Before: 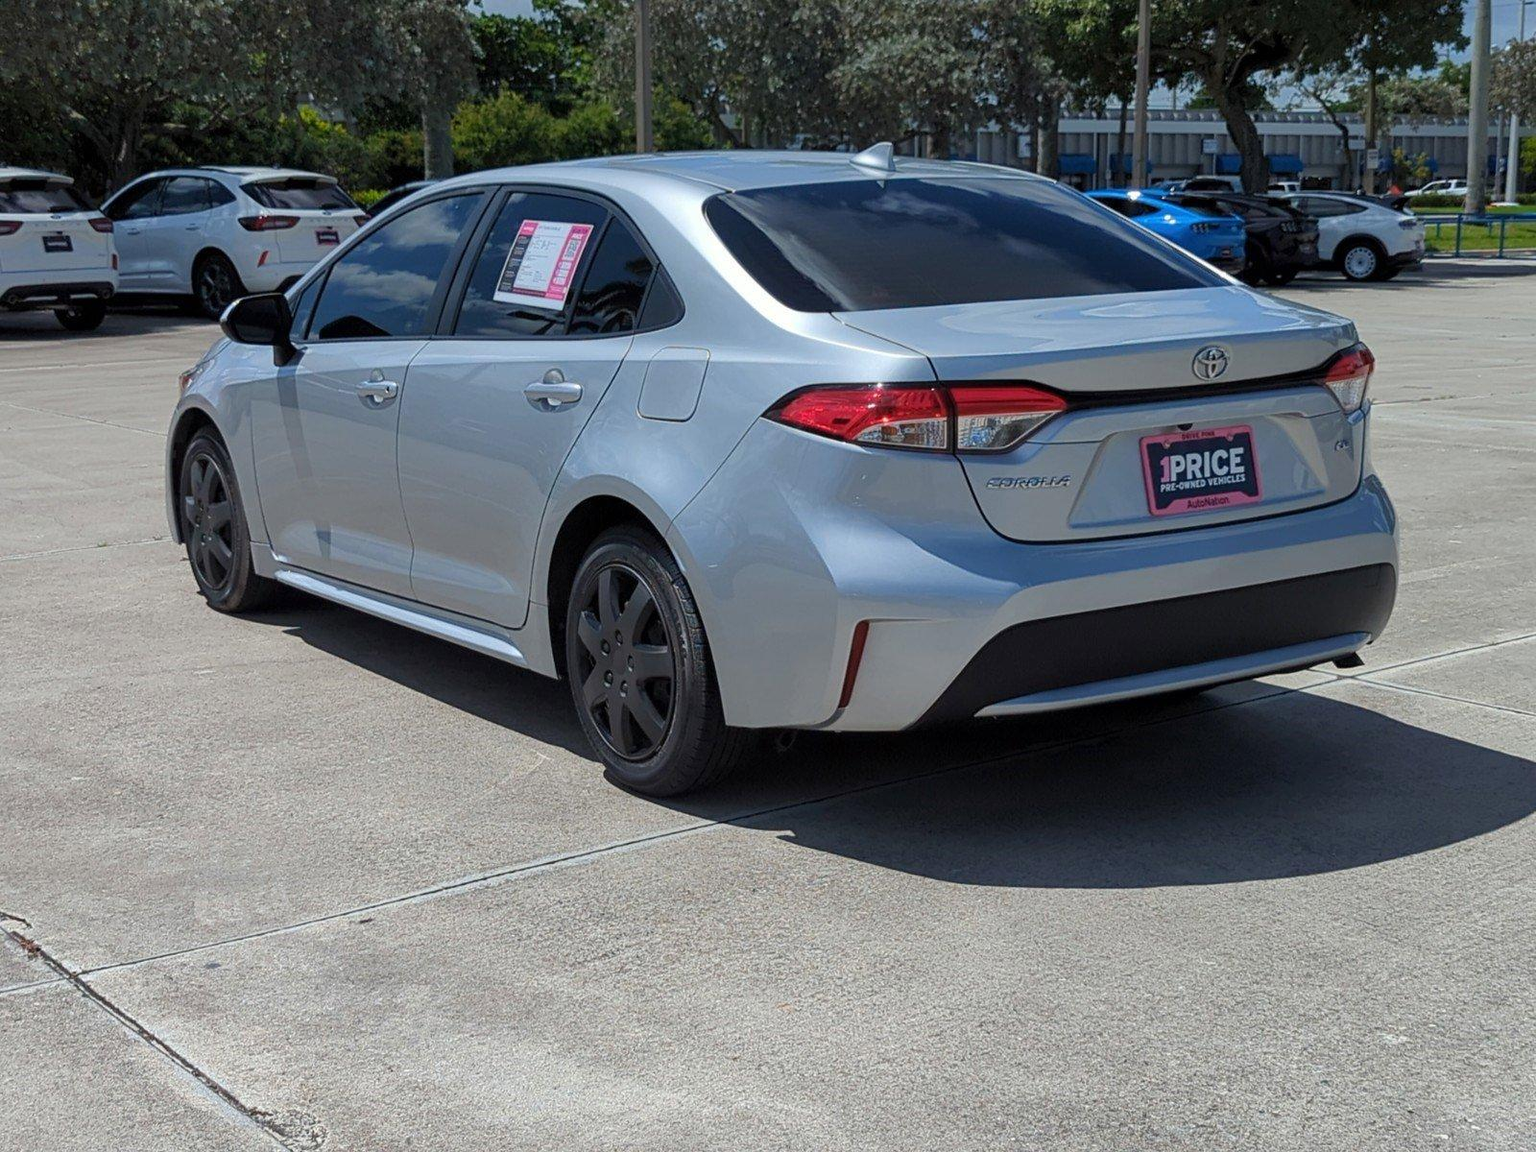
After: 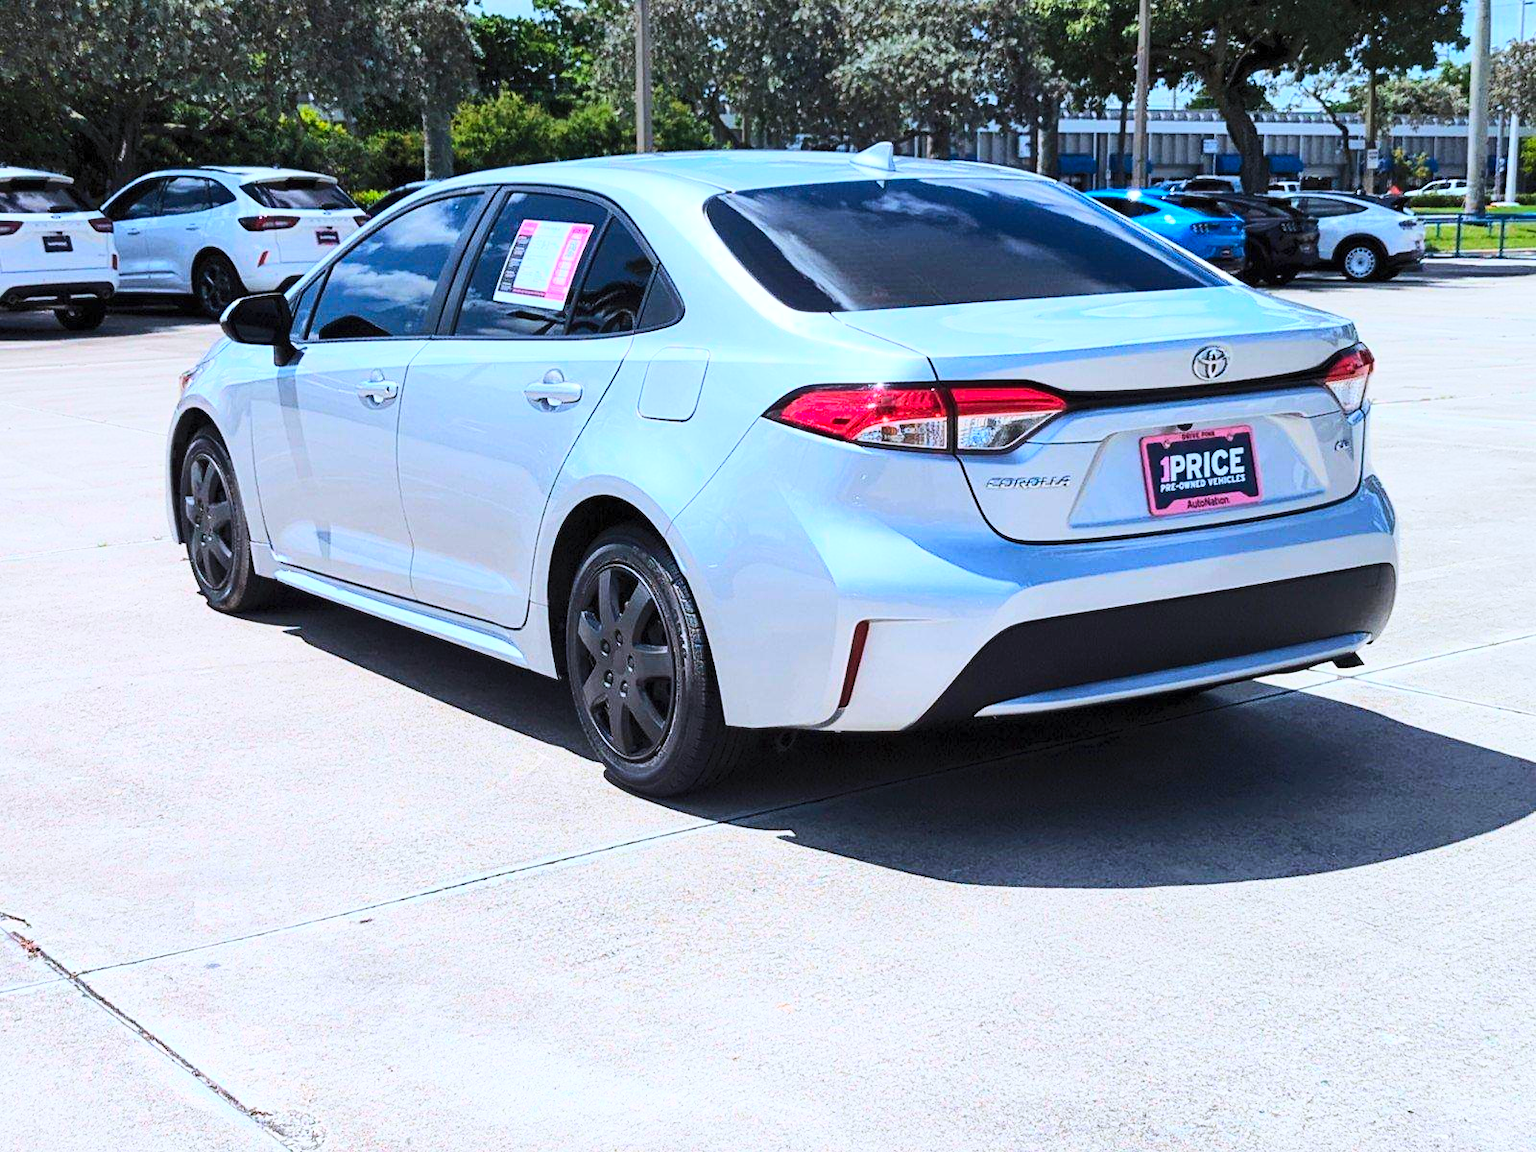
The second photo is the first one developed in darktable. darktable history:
color calibration: illuminant as shot in camera, x 0.358, y 0.373, temperature 4628.91 K
contrast brightness saturation: contrast 0.243, brightness 0.263, saturation 0.377
base curve: curves: ch0 [(0, 0) (0.028, 0.03) (0.121, 0.232) (0.46, 0.748) (0.859, 0.968) (1, 1)]
